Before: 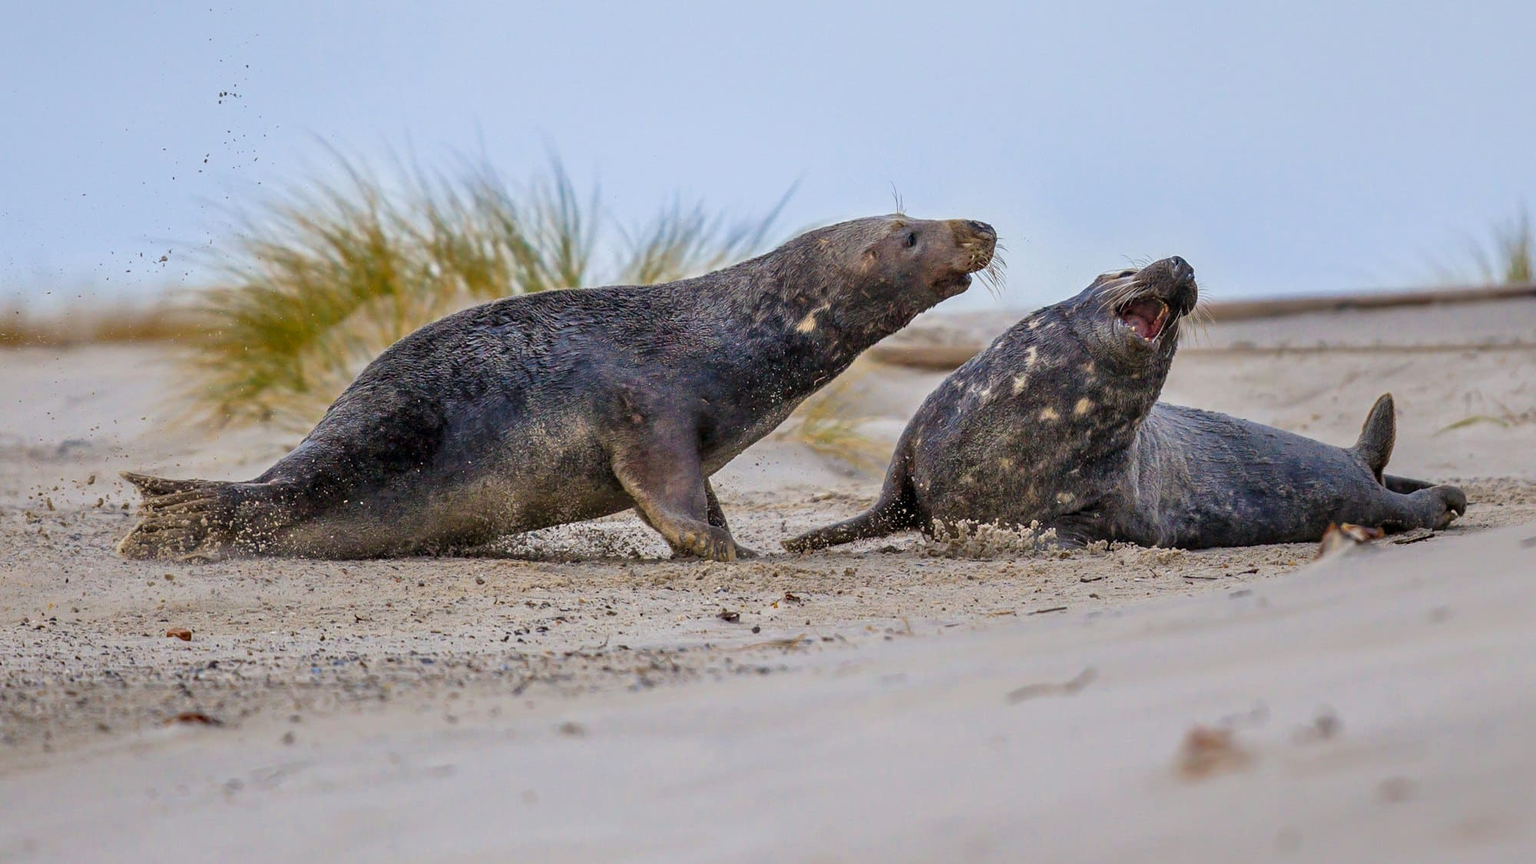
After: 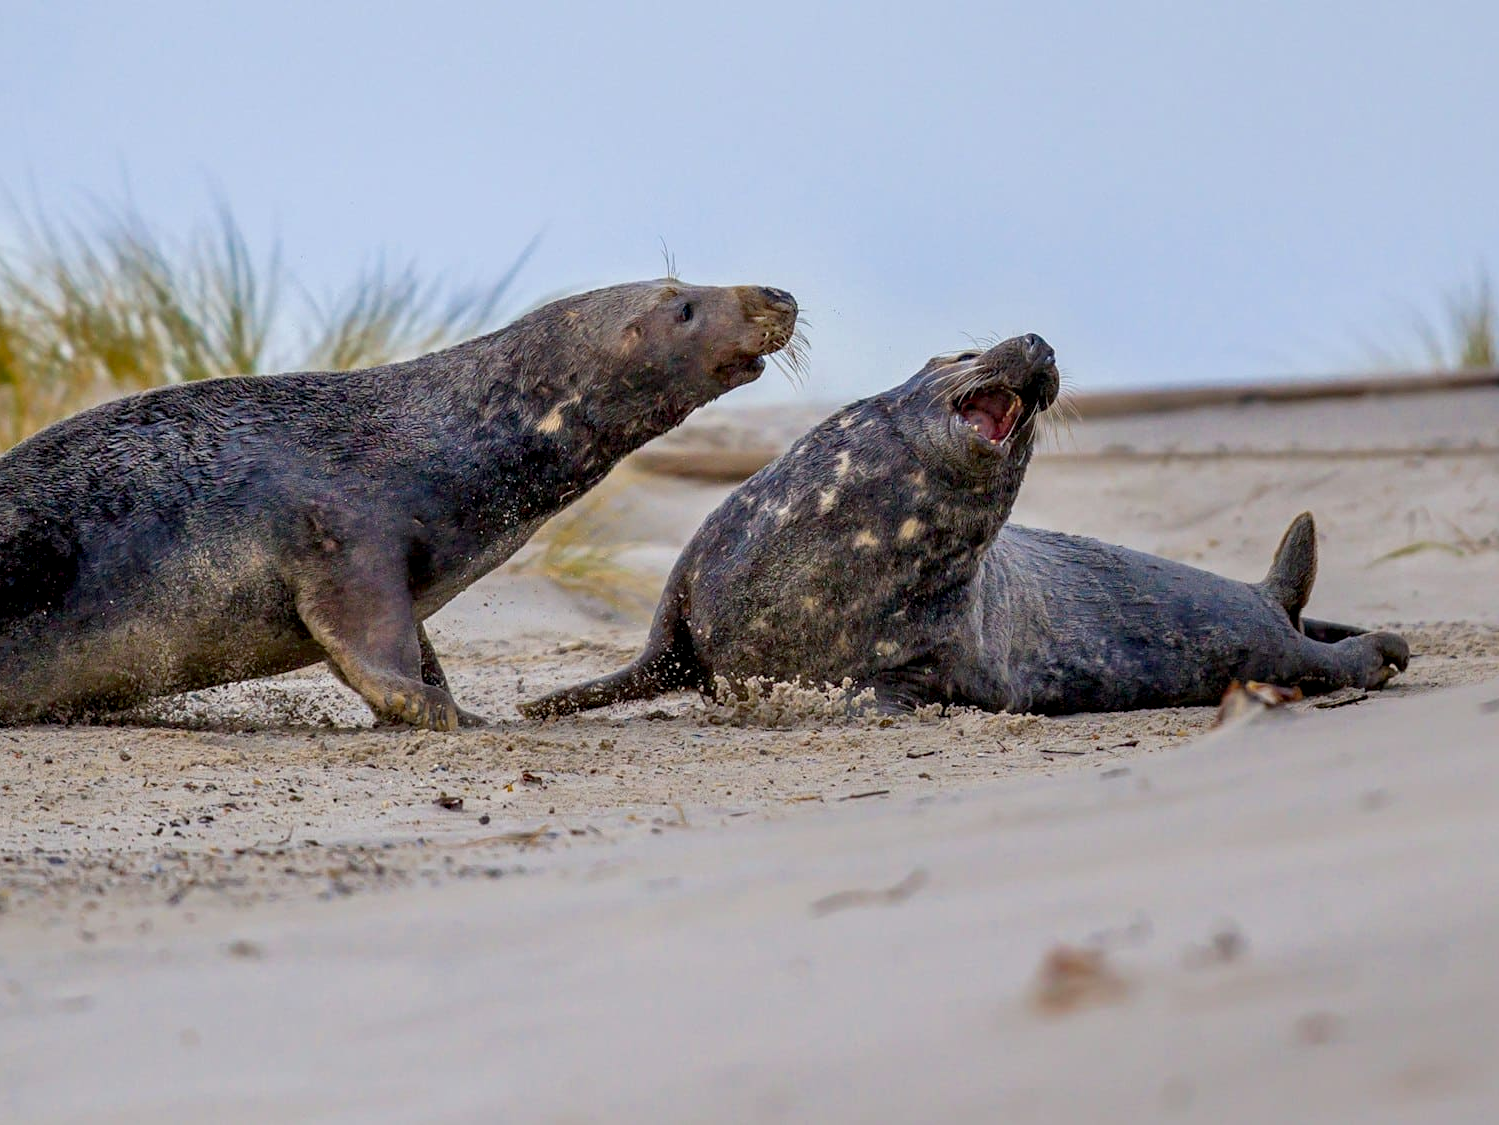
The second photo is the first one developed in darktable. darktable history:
crop and rotate: left 25.029%
exposure: black level correction 0.009, compensate highlight preservation false
